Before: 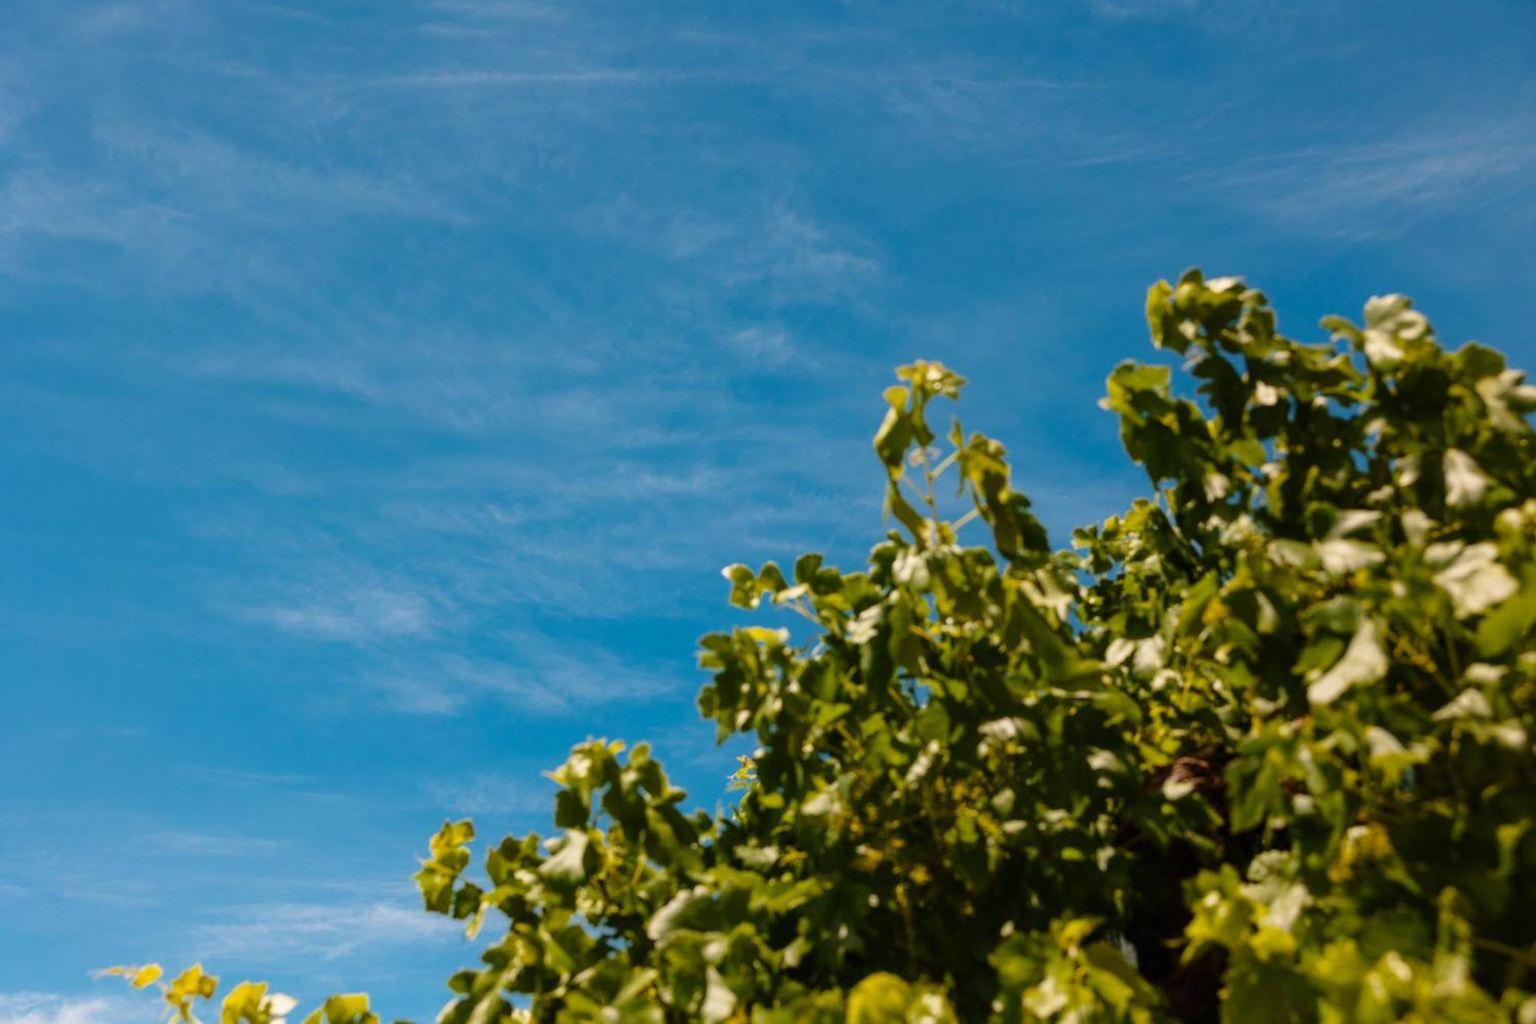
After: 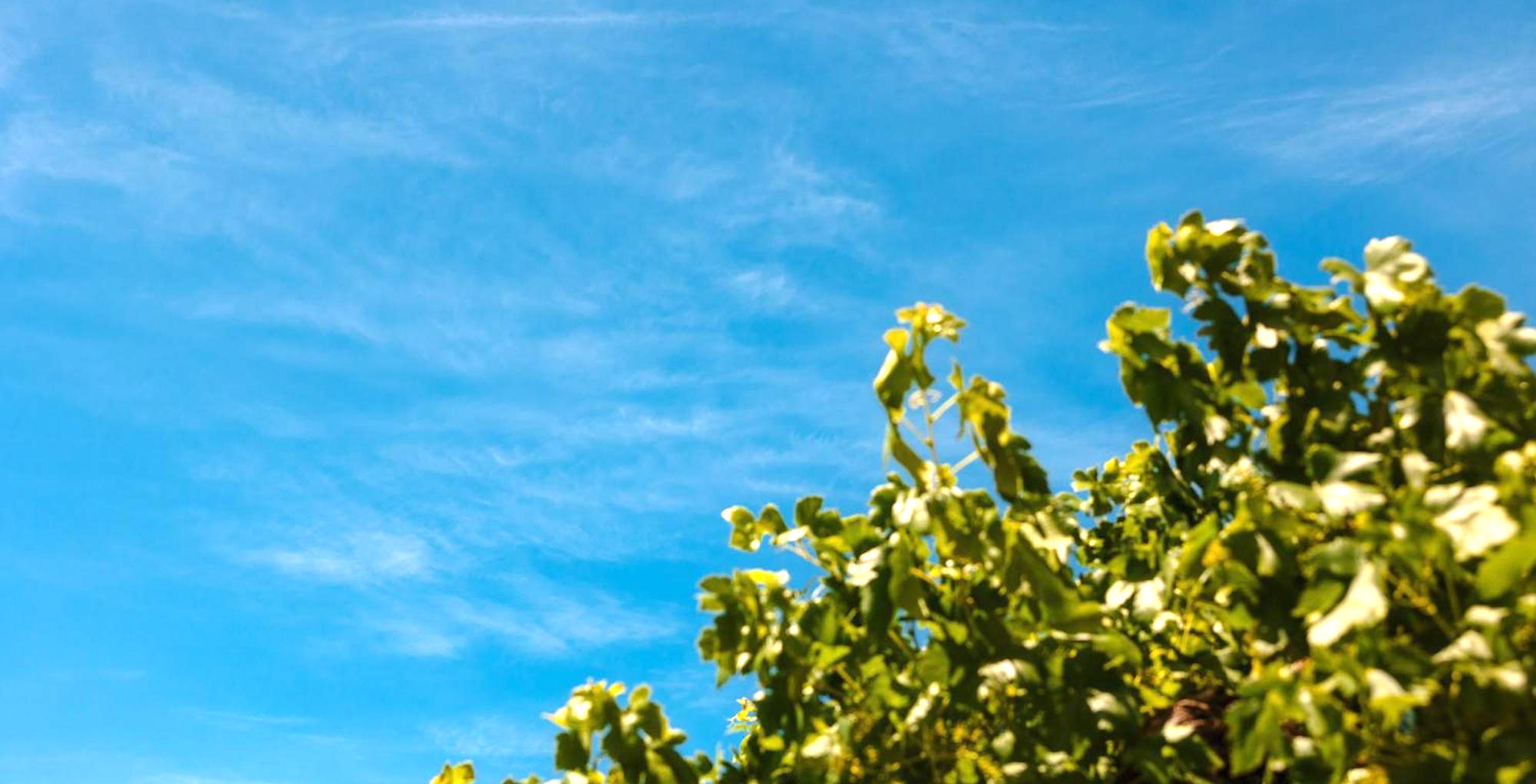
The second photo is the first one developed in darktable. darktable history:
crop: top 5.667%, bottom 17.637%
exposure: black level correction 0, exposure 1 EV, compensate exposure bias true, compensate highlight preservation false
